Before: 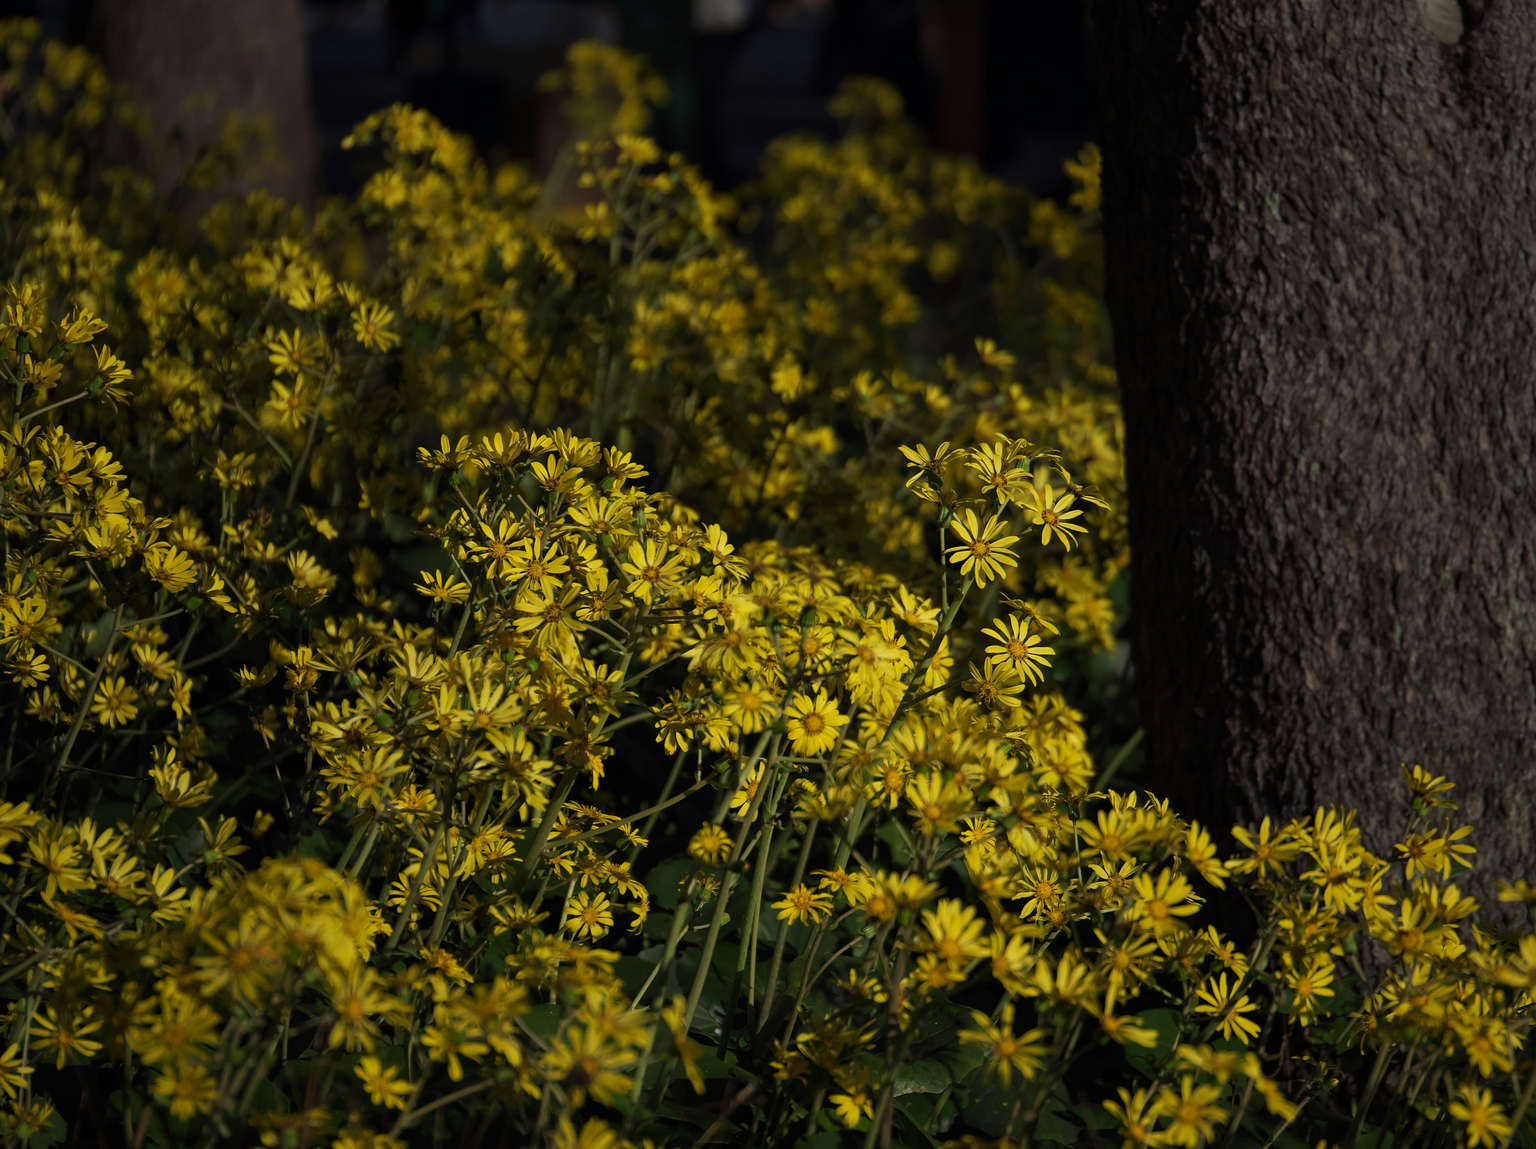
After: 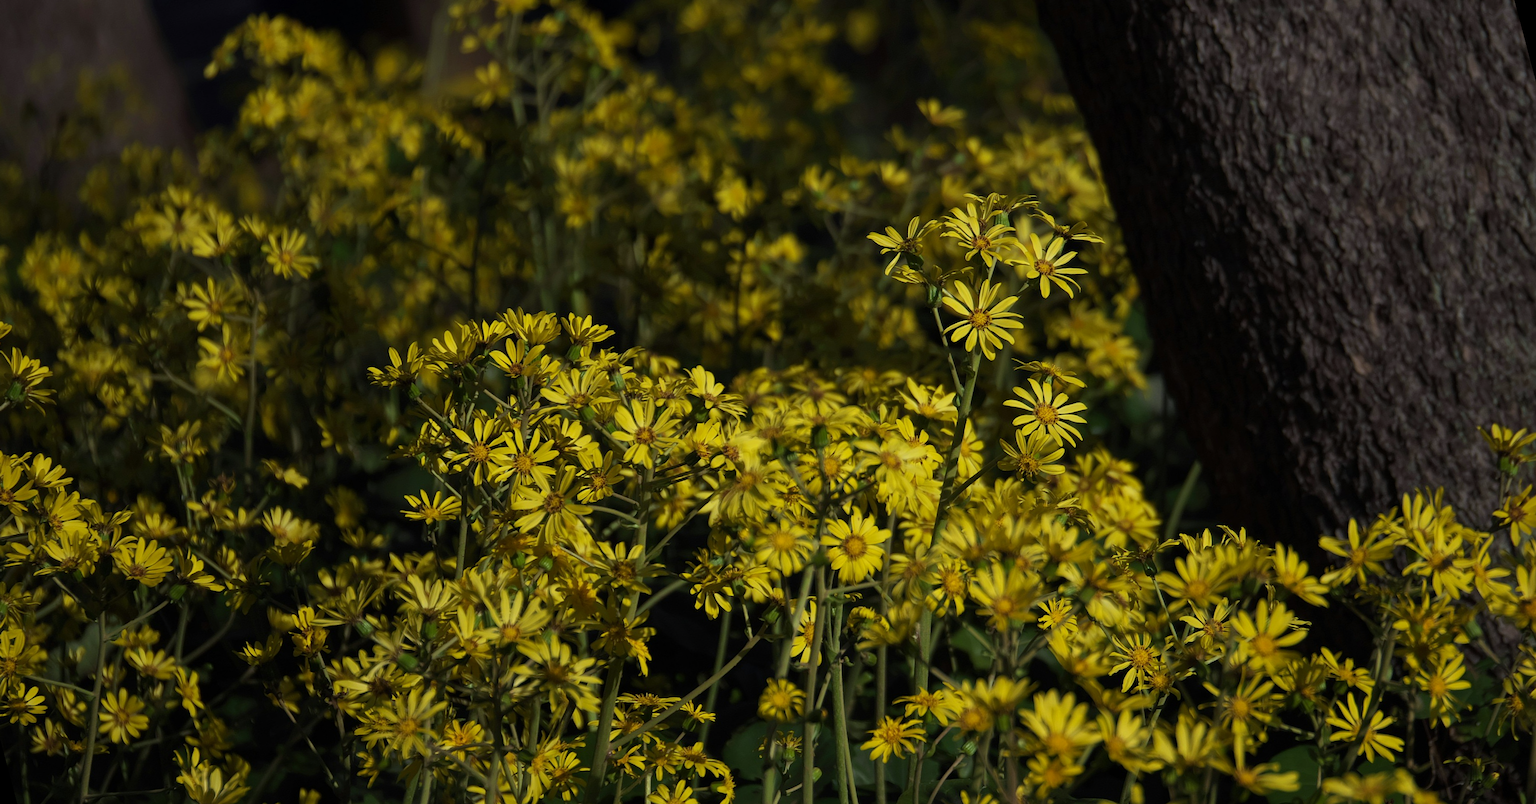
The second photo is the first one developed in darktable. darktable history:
white balance: red 0.967, blue 1.049
rotate and perspective: rotation -14.8°, crop left 0.1, crop right 0.903, crop top 0.25, crop bottom 0.748
